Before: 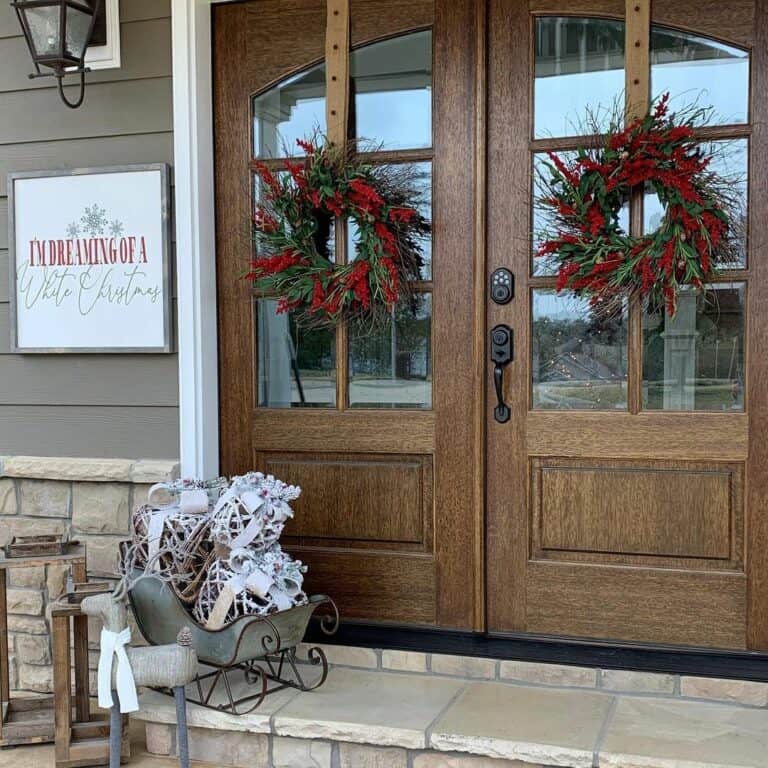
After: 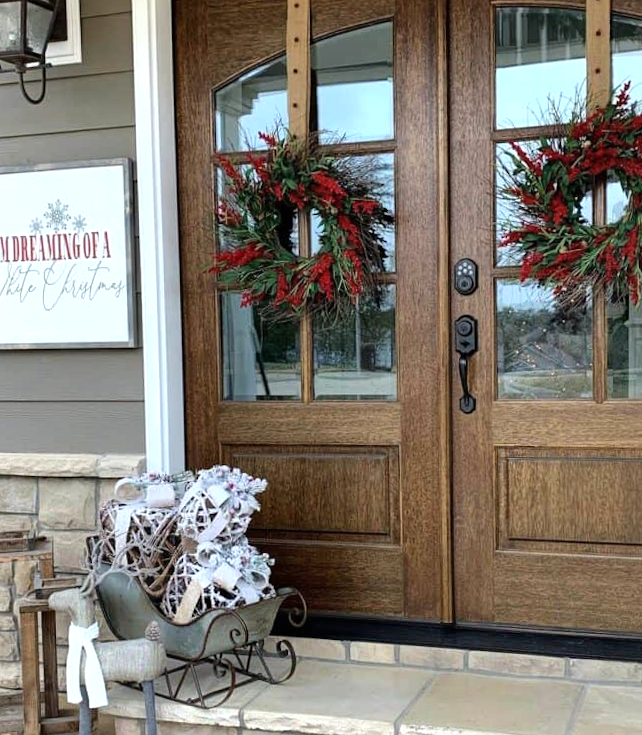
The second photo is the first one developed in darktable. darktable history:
crop and rotate: angle 0.692°, left 4.101%, top 0.511%, right 11.296%, bottom 2.611%
shadows and highlights: shadows 75.53, highlights -25.7, soften with gaussian
tone equalizer: -8 EV -0.384 EV, -7 EV -0.376 EV, -6 EV -0.349 EV, -5 EV -0.231 EV, -3 EV 0.252 EV, -2 EV 0.314 EV, -1 EV 0.37 EV, +0 EV 0.424 EV, mask exposure compensation -0.508 EV
